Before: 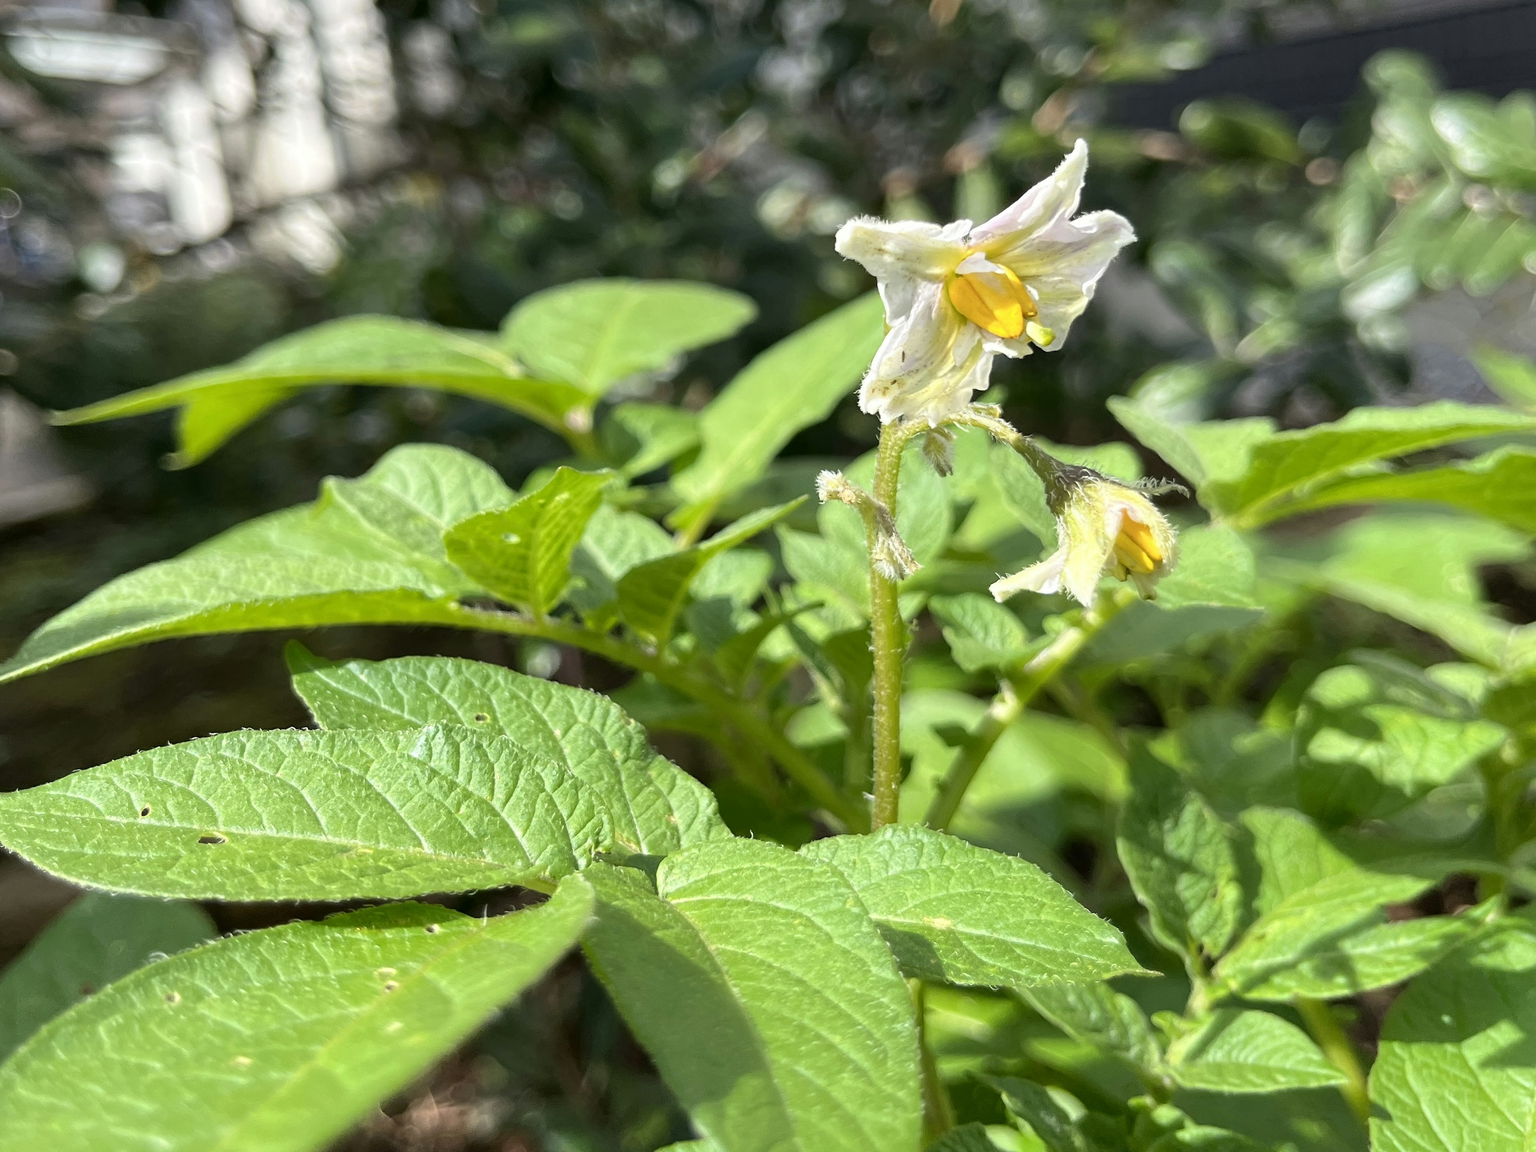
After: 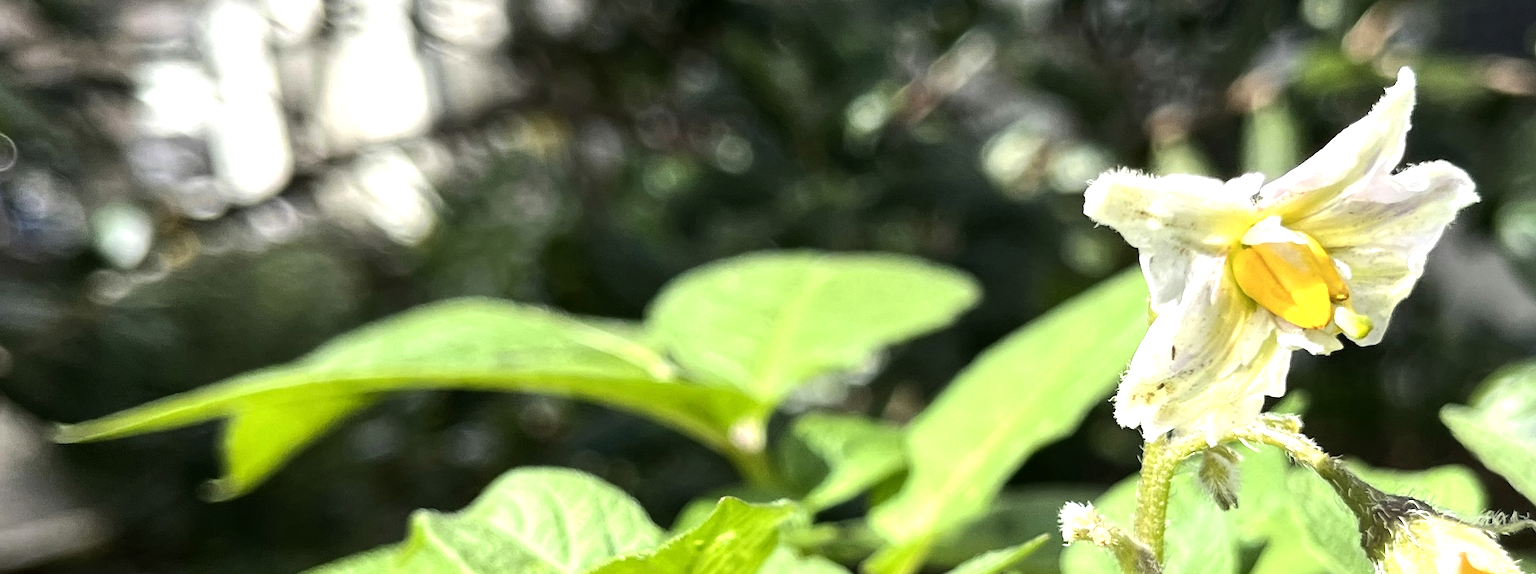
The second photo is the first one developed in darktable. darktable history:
crop: left 0.579%, top 7.627%, right 23.167%, bottom 54.275%
tone equalizer: -8 EV -0.75 EV, -7 EV -0.7 EV, -6 EV -0.6 EV, -5 EV -0.4 EV, -3 EV 0.4 EV, -2 EV 0.6 EV, -1 EV 0.7 EV, +0 EV 0.75 EV, edges refinement/feathering 500, mask exposure compensation -1.57 EV, preserve details no
